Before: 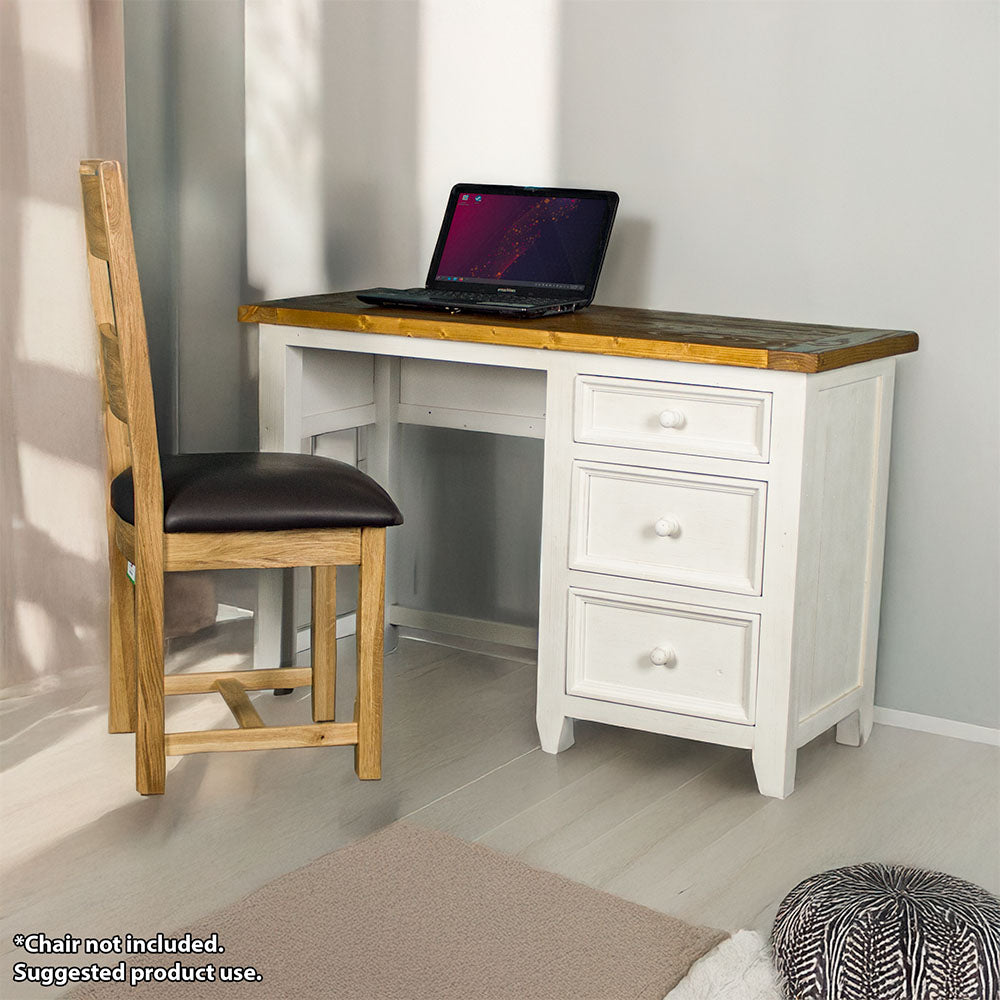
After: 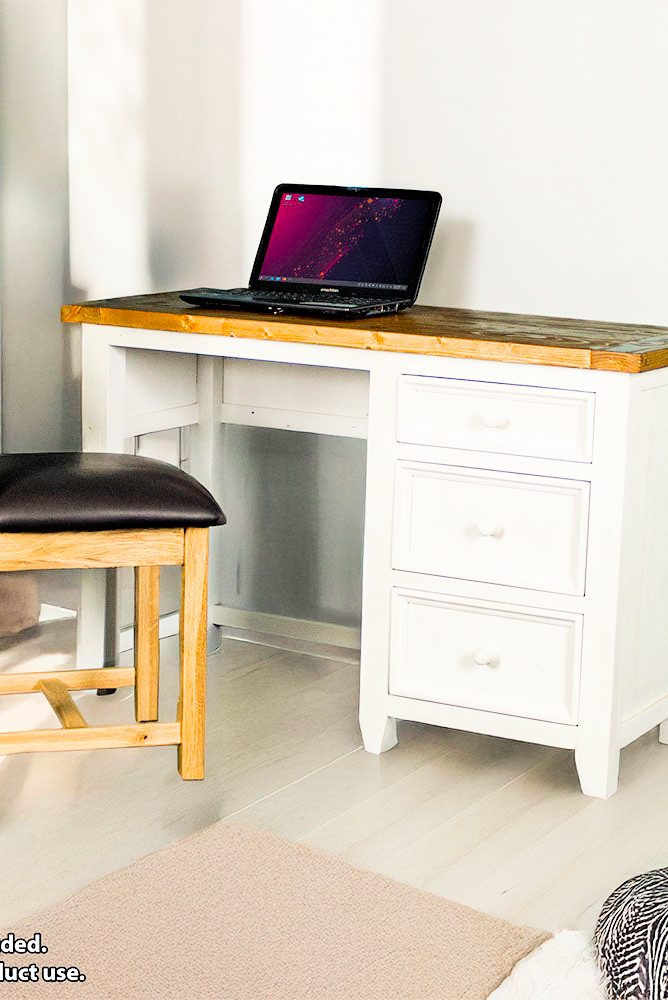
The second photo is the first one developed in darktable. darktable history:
contrast brightness saturation: brightness -0.02, saturation 0.35
exposure: black level correction 0, exposure 1.3 EV, compensate exposure bias true, compensate highlight preservation false
crop and rotate: left 17.732%, right 15.423%
filmic rgb: black relative exposure -5 EV, hardness 2.88, contrast 1.3, highlights saturation mix -30%
